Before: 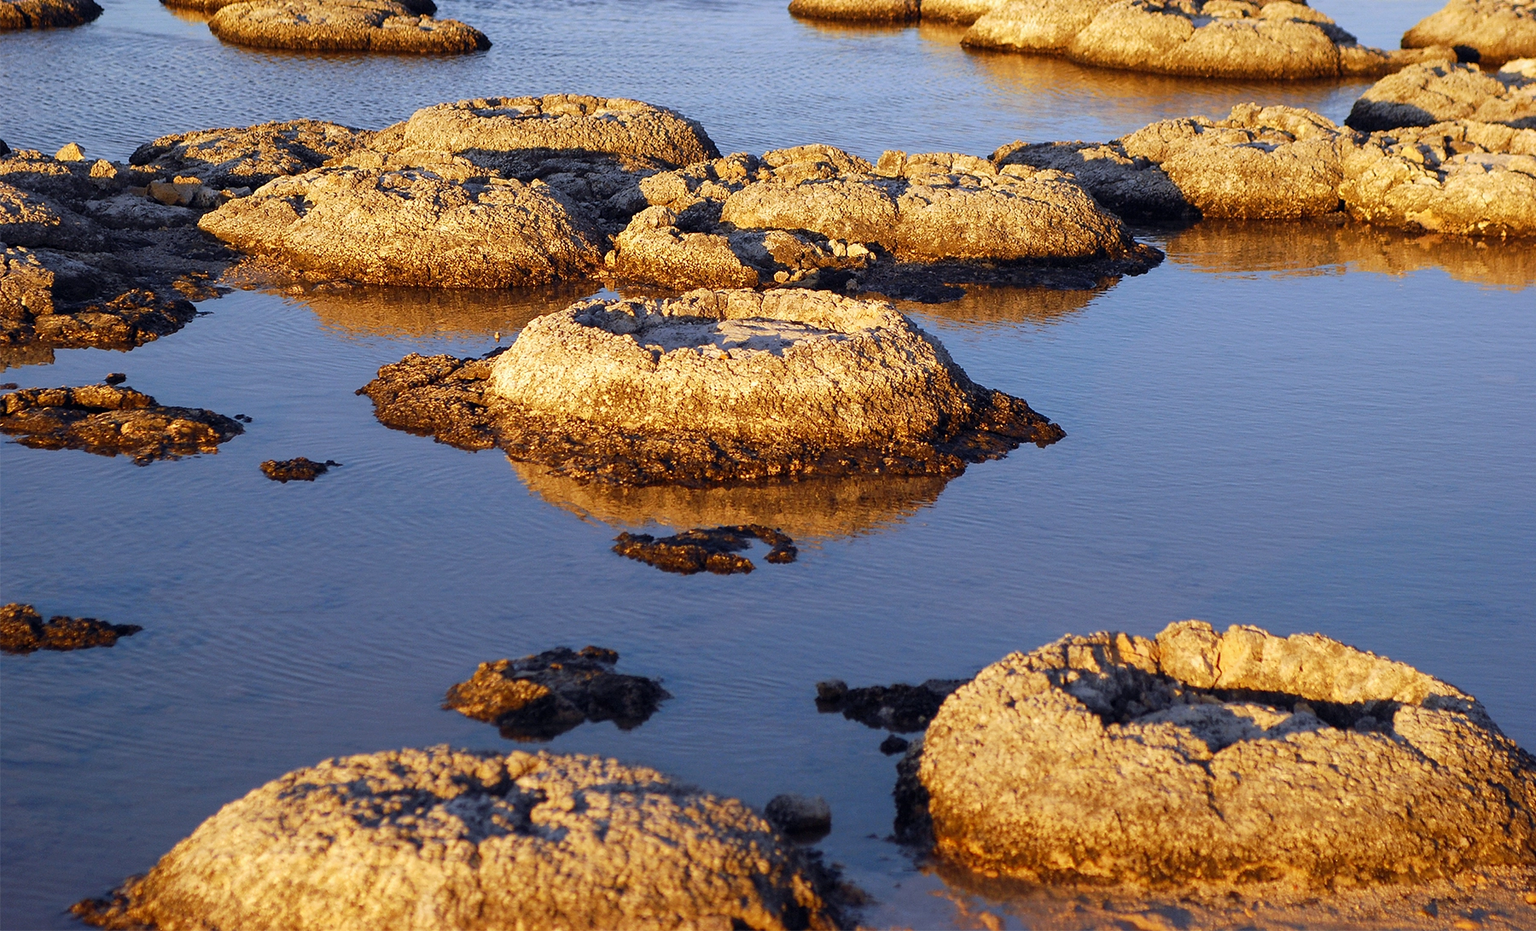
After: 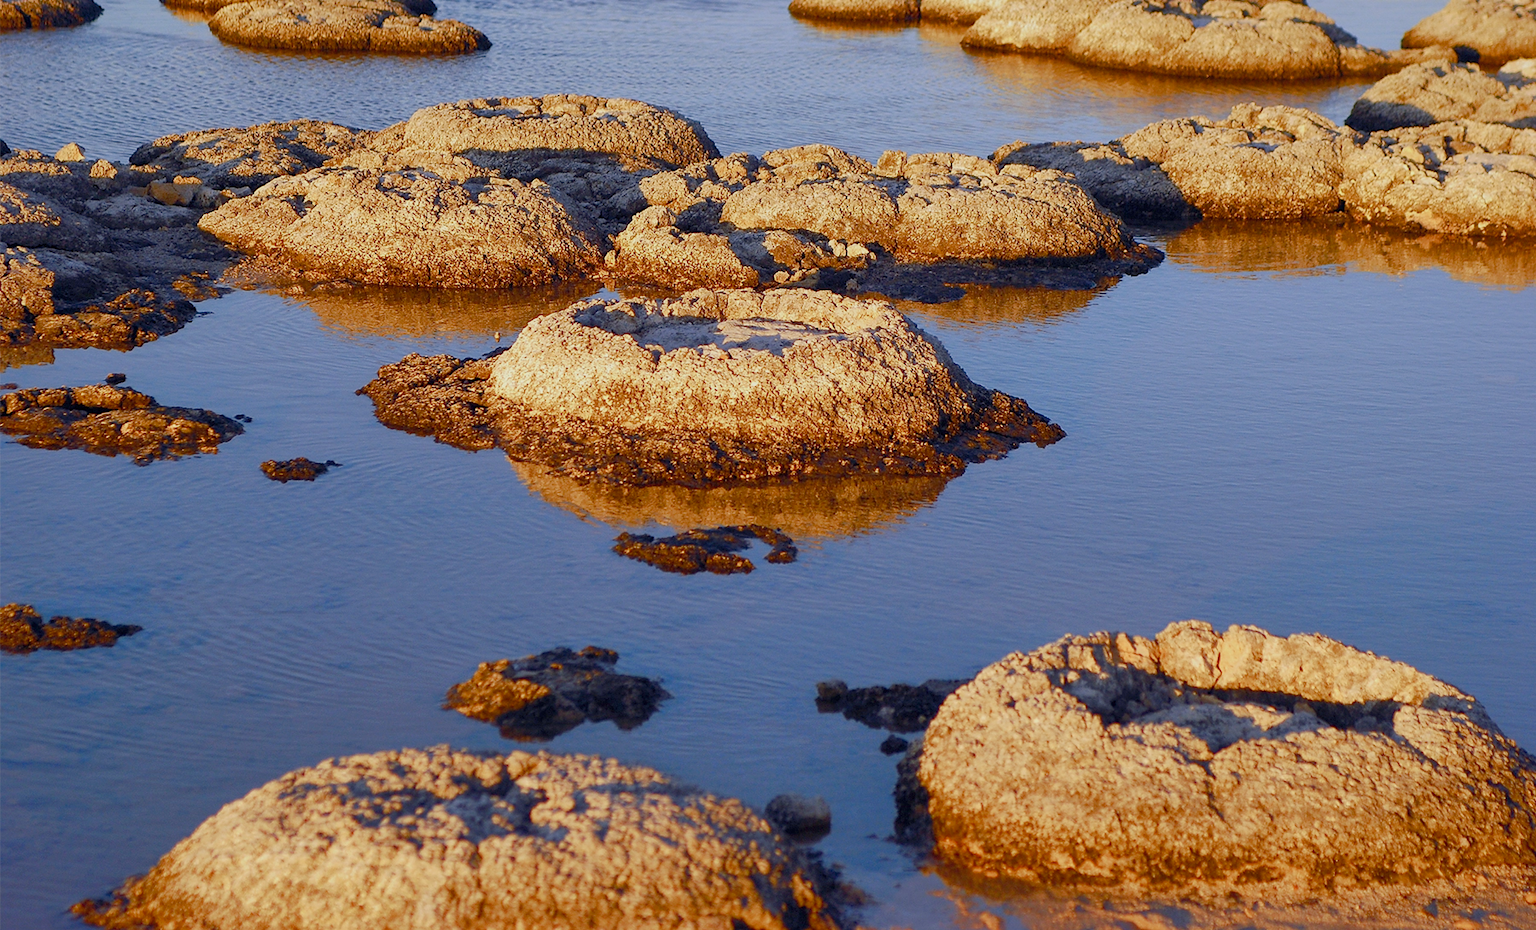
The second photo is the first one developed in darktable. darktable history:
color balance rgb: shadows lift › chroma 1%, shadows lift › hue 113°, highlights gain › chroma 0.2%, highlights gain › hue 333°, perceptual saturation grading › global saturation 20%, perceptual saturation grading › highlights -50%, perceptual saturation grading › shadows 25%, contrast -10%
shadows and highlights: on, module defaults
